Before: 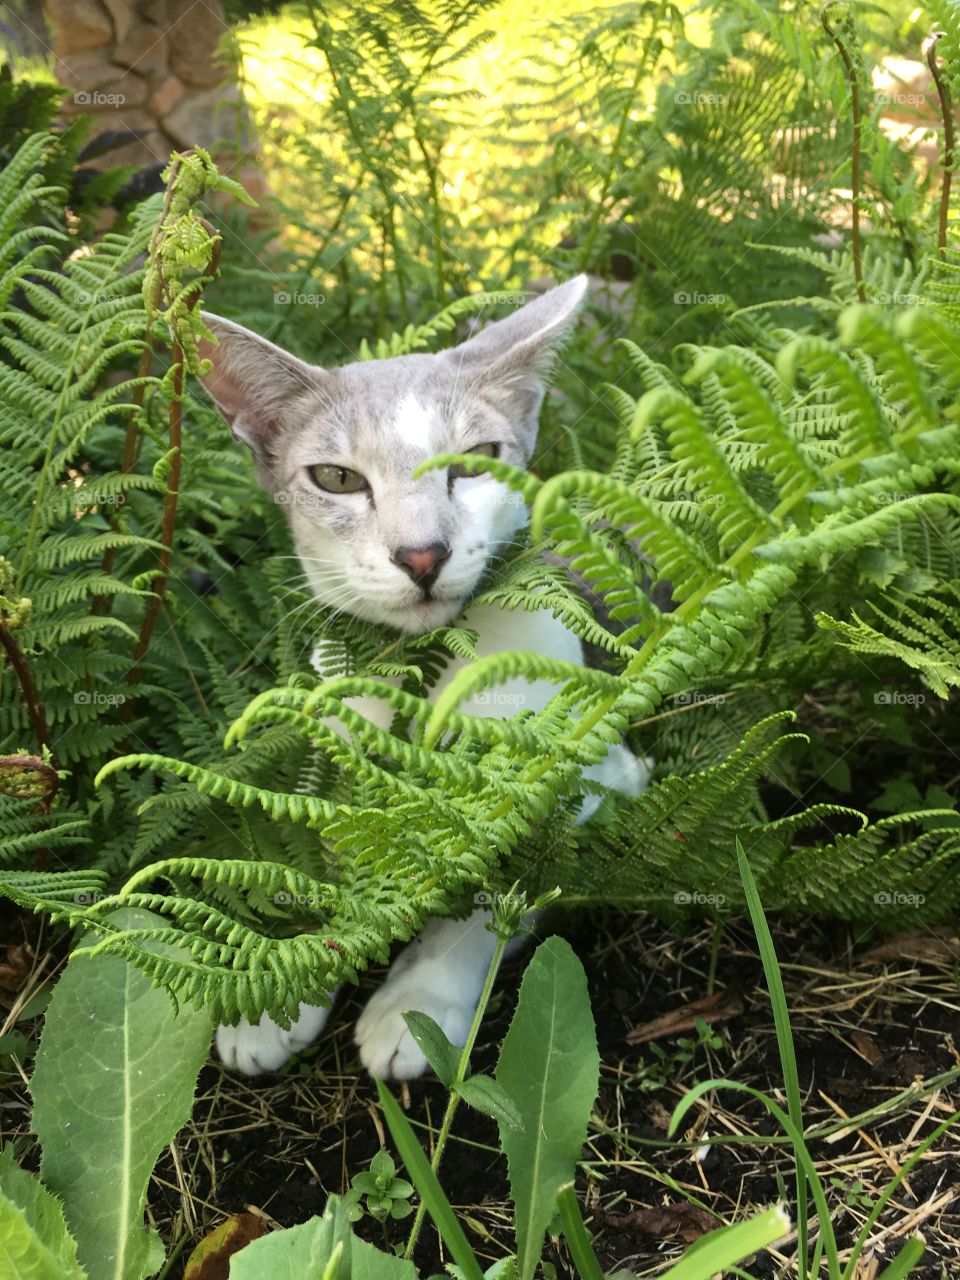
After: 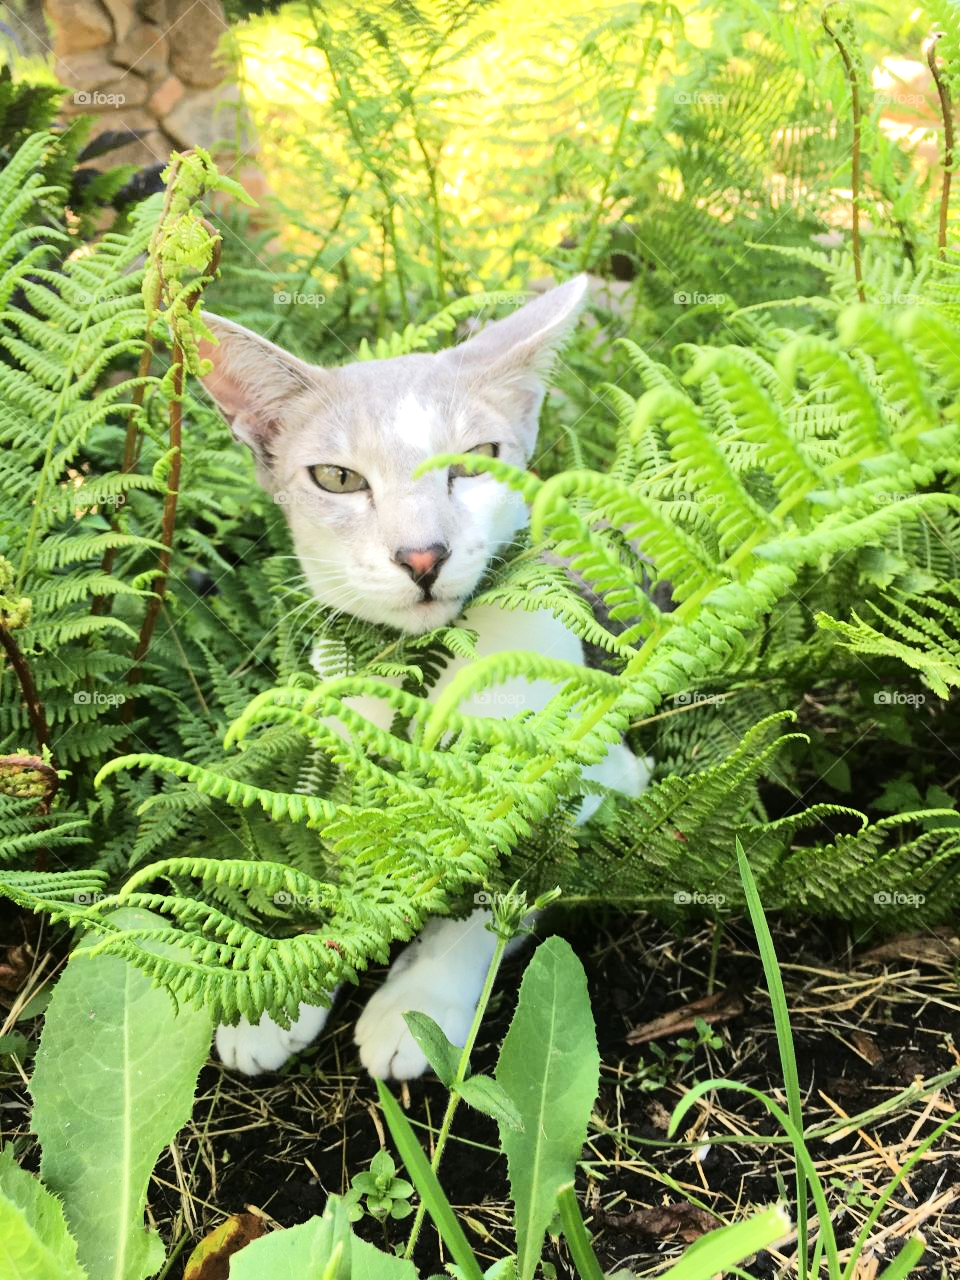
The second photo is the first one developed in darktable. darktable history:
tone equalizer: -7 EV 0.162 EV, -6 EV 0.607 EV, -5 EV 1.13 EV, -4 EV 1.31 EV, -3 EV 1.18 EV, -2 EV 0.6 EV, -1 EV 0.149 EV, edges refinement/feathering 500, mask exposure compensation -1.57 EV, preserve details no
